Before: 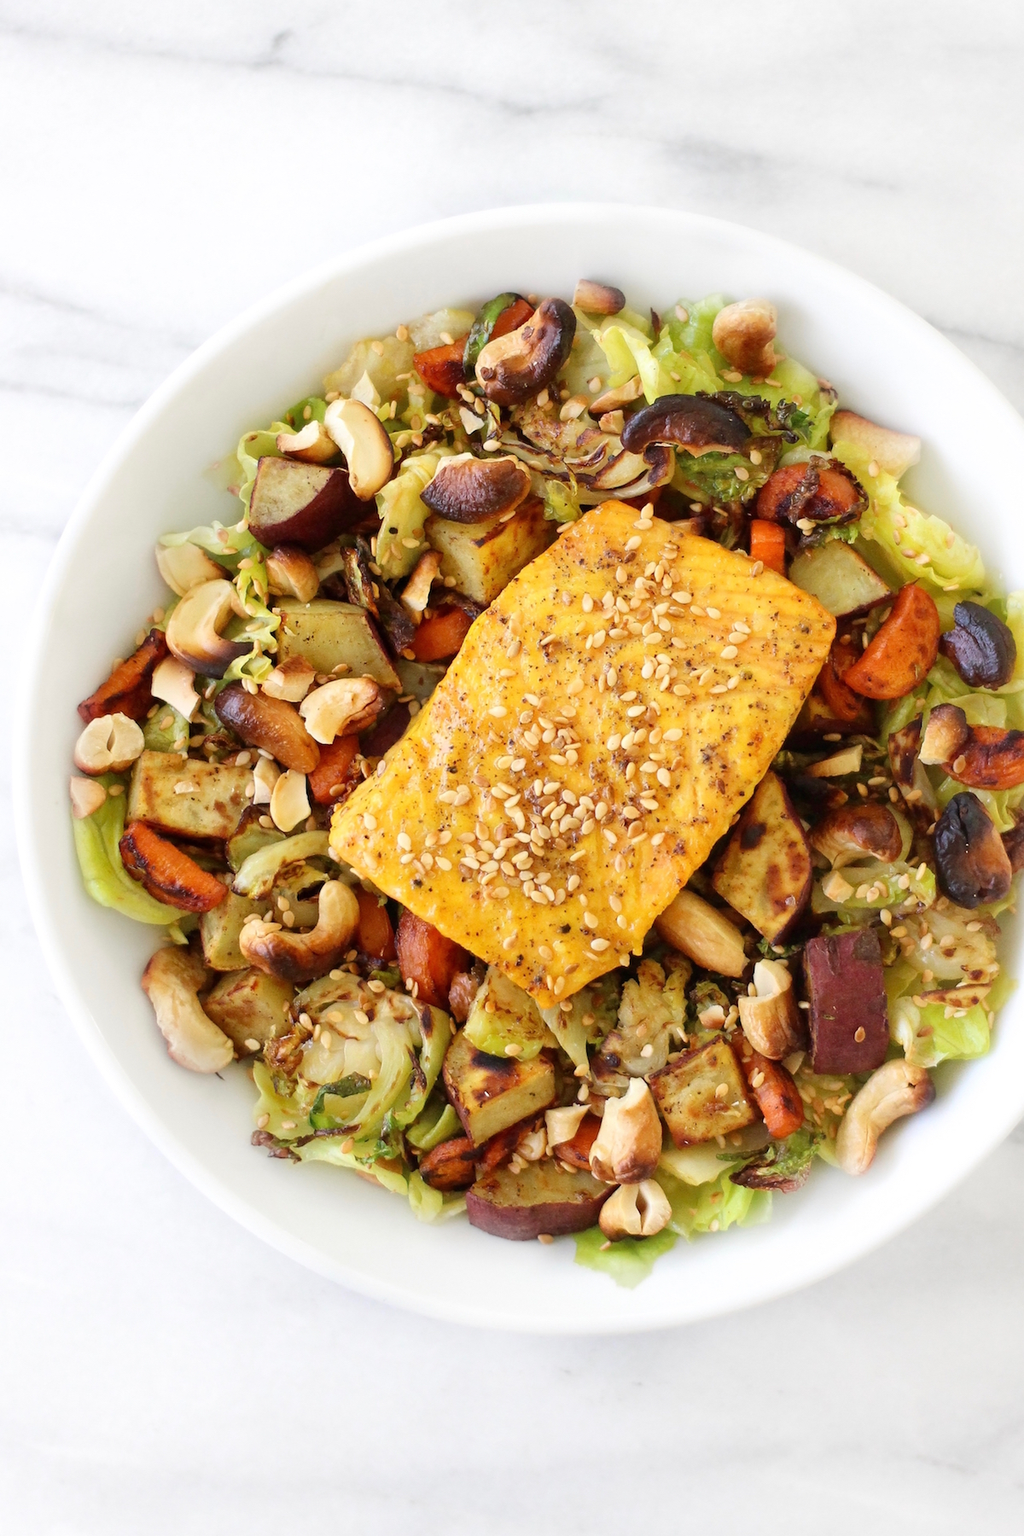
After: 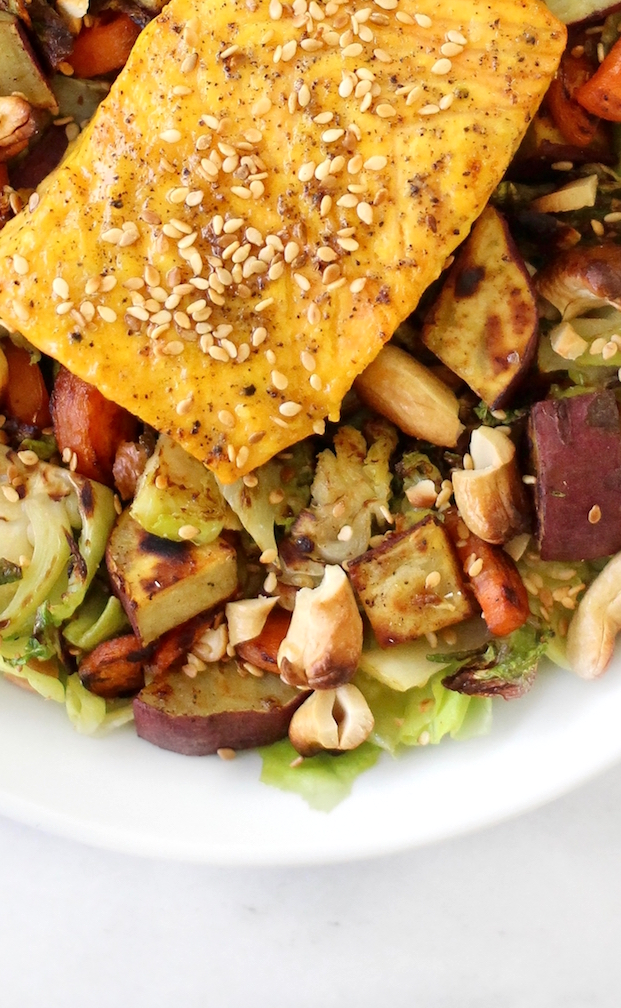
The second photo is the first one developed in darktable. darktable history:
crop: left 34.479%, top 38.822%, right 13.718%, bottom 5.172%
local contrast: mode bilateral grid, contrast 20, coarseness 50, detail 120%, midtone range 0.2
